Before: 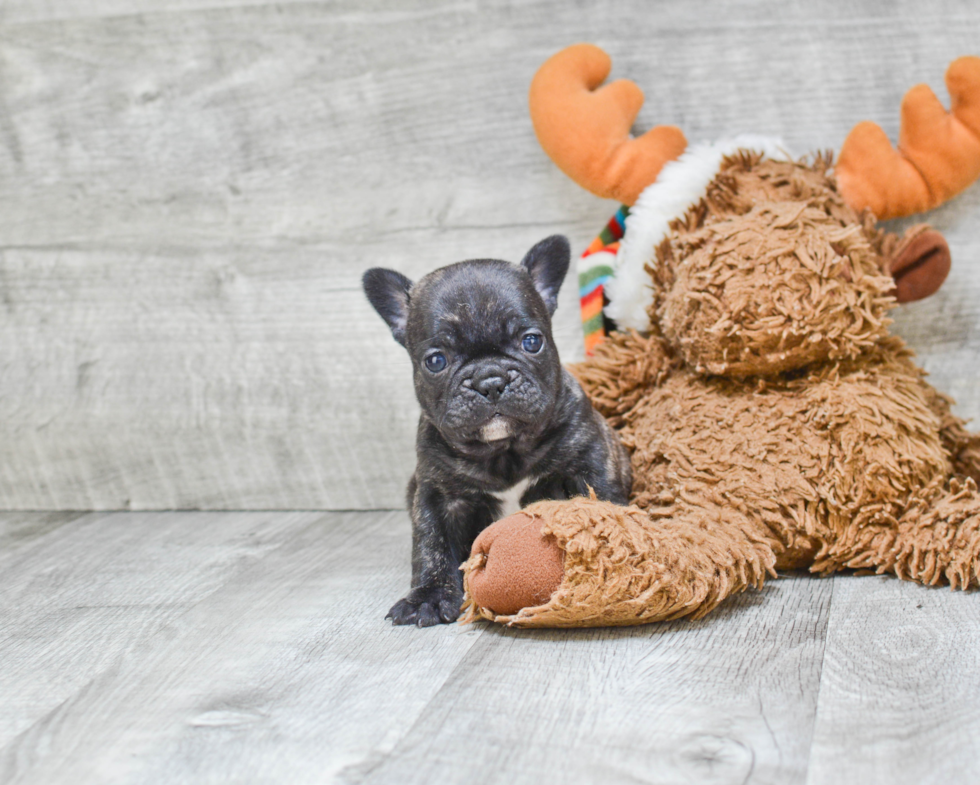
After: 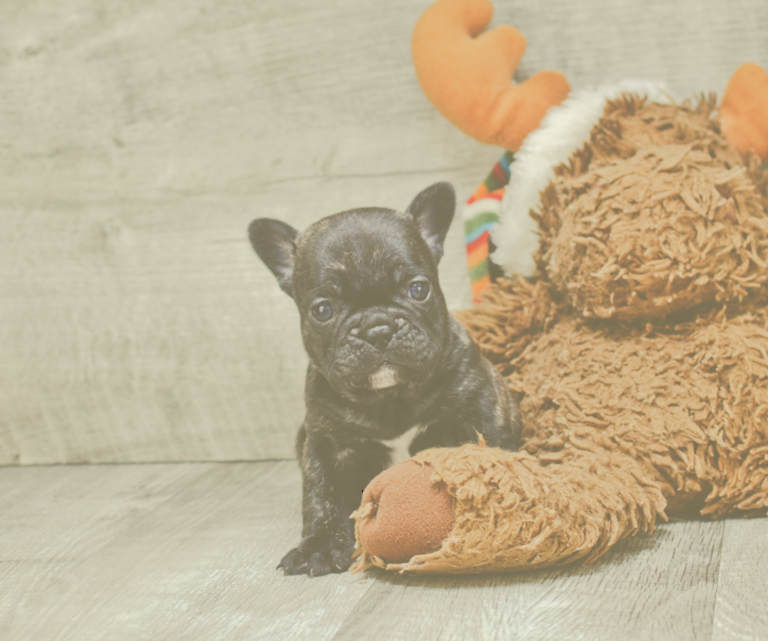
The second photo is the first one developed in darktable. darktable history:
rotate and perspective: rotation -1°, crop left 0.011, crop right 0.989, crop top 0.025, crop bottom 0.975
tone curve: curves: ch0 [(0, 0) (0.003, 0.453) (0.011, 0.457) (0.025, 0.457) (0.044, 0.463) (0.069, 0.464) (0.1, 0.471) (0.136, 0.475) (0.177, 0.481) (0.224, 0.486) (0.277, 0.496) (0.335, 0.515) (0.399, 0.544) (0.468, 0.577) (0.543, 0.621) (0.623, 0.67) (0.709, 0.73) (0.801, 0.788) (0.898, 0.848) (1, 1)], preserve colors none
color correction: highlights a* -1.43, highlights b* 10.12, shadows a* 0.395, shadows b* 19.35
crop: left 11.225%, top 5.381%, right 9.565%, bottom 10.314%
